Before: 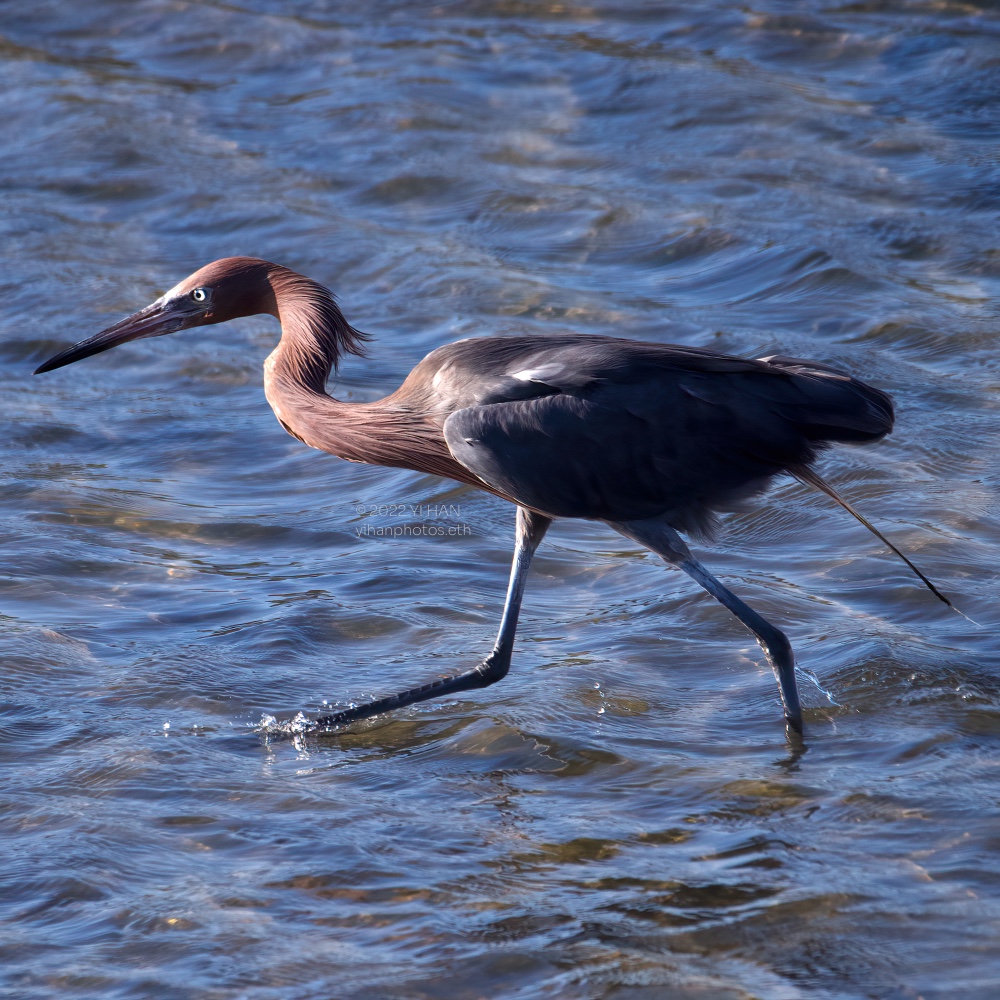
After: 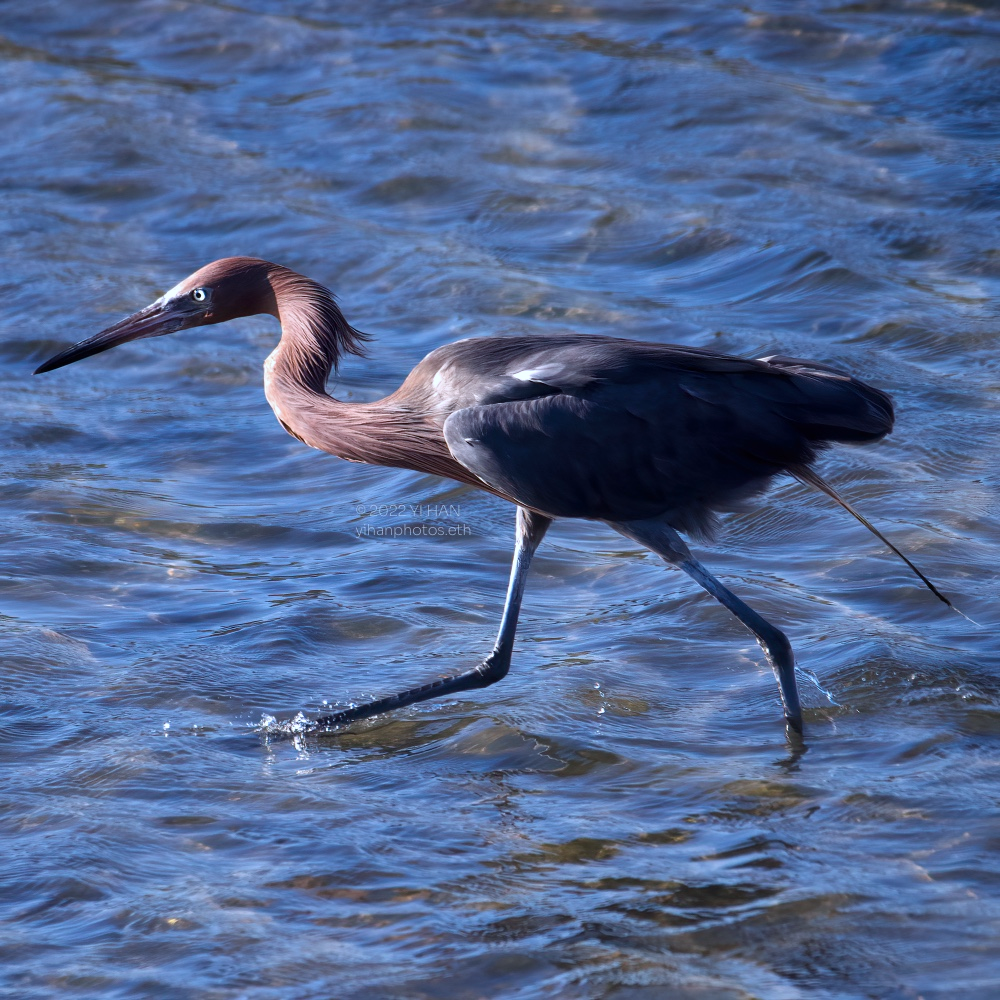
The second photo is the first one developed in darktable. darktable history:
color calibration: x 0.367, y 0.376, temperature 4356.08 K
